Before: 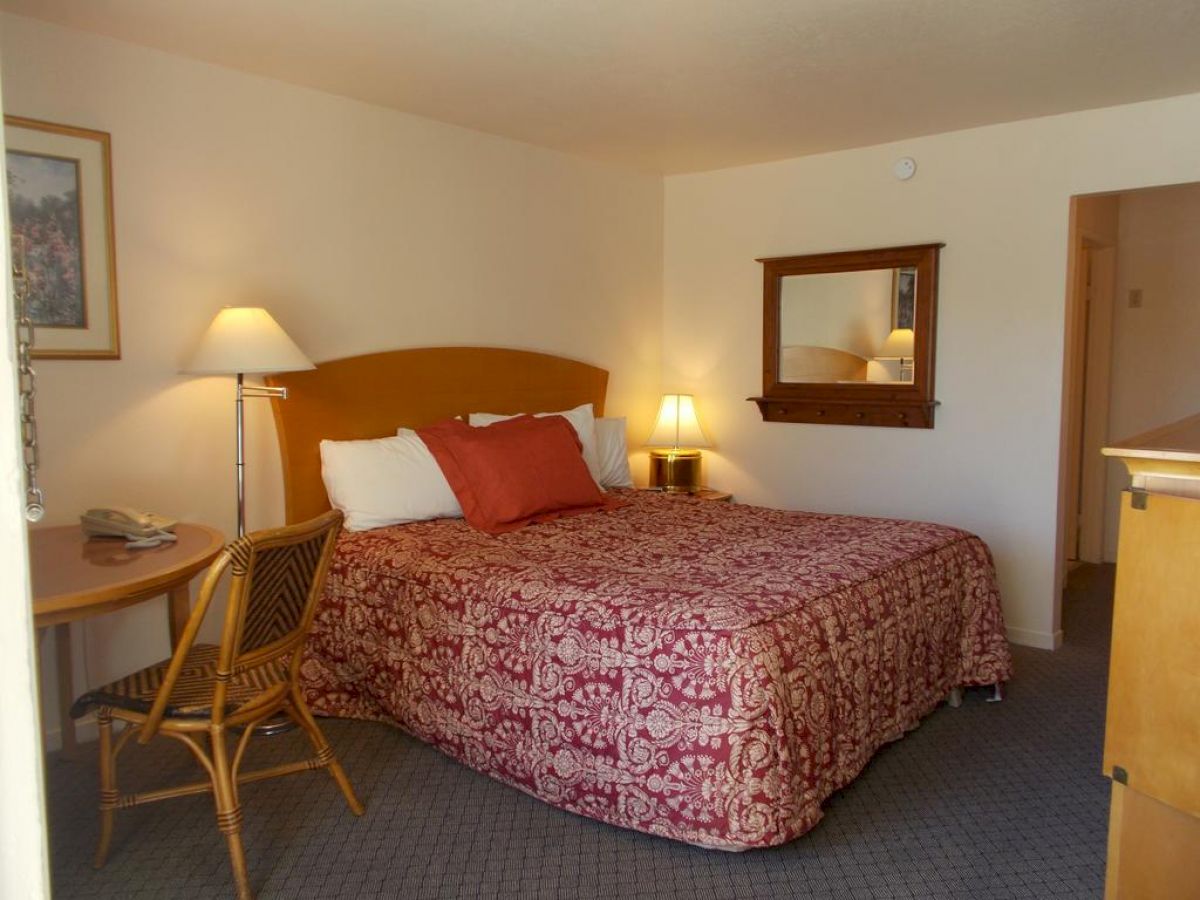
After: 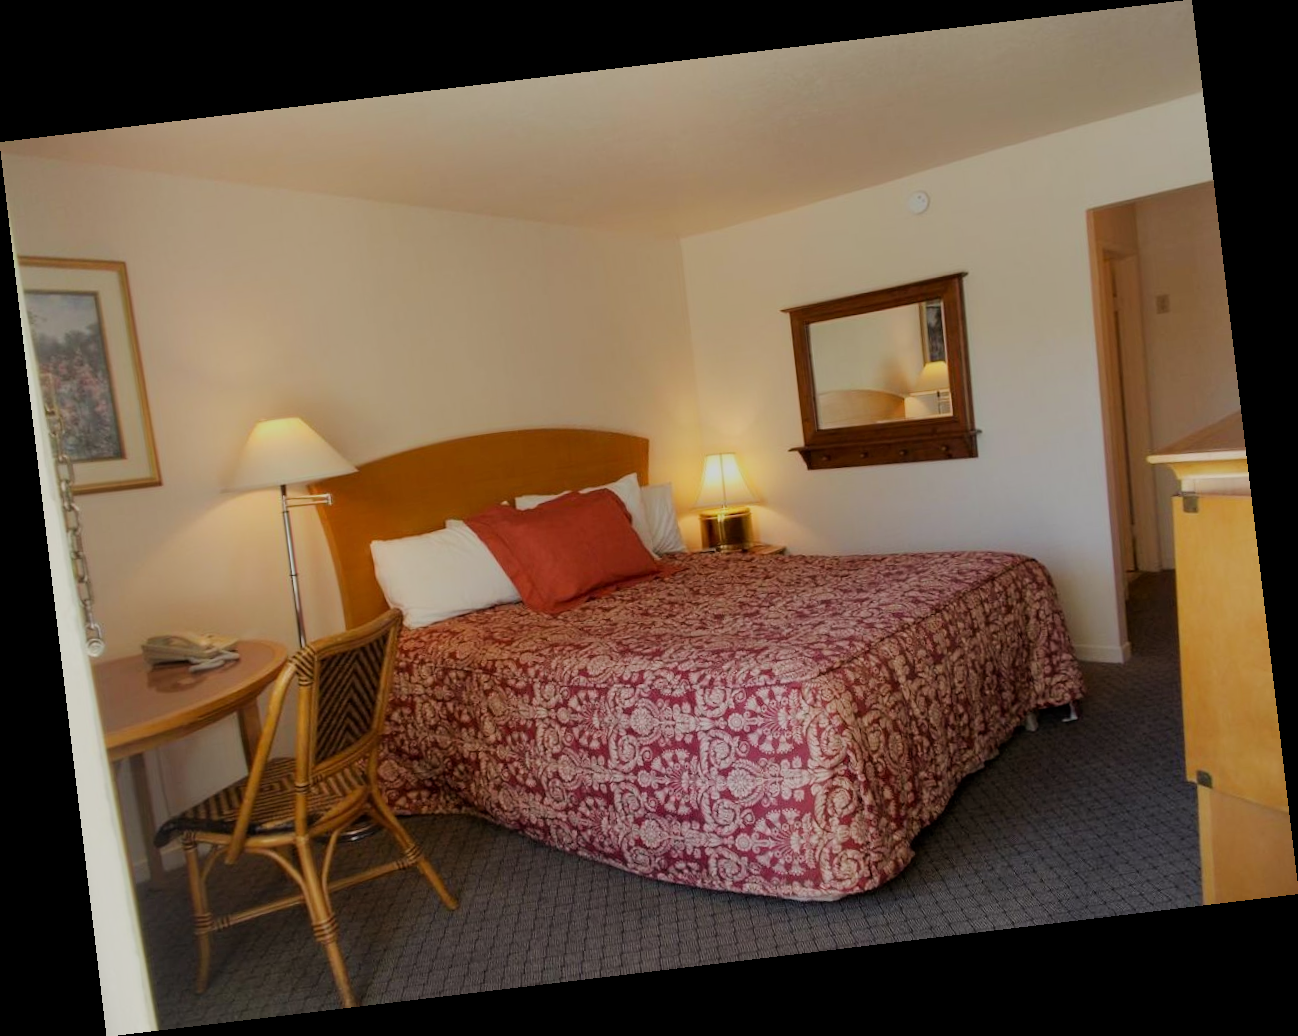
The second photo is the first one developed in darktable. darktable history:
rotate and perspective: rotation -6.83°, automatic cropping off
filmic rgb: black relative exposure -7.32 EV, white relative exposure 5.09 EV, hardness 3.2
